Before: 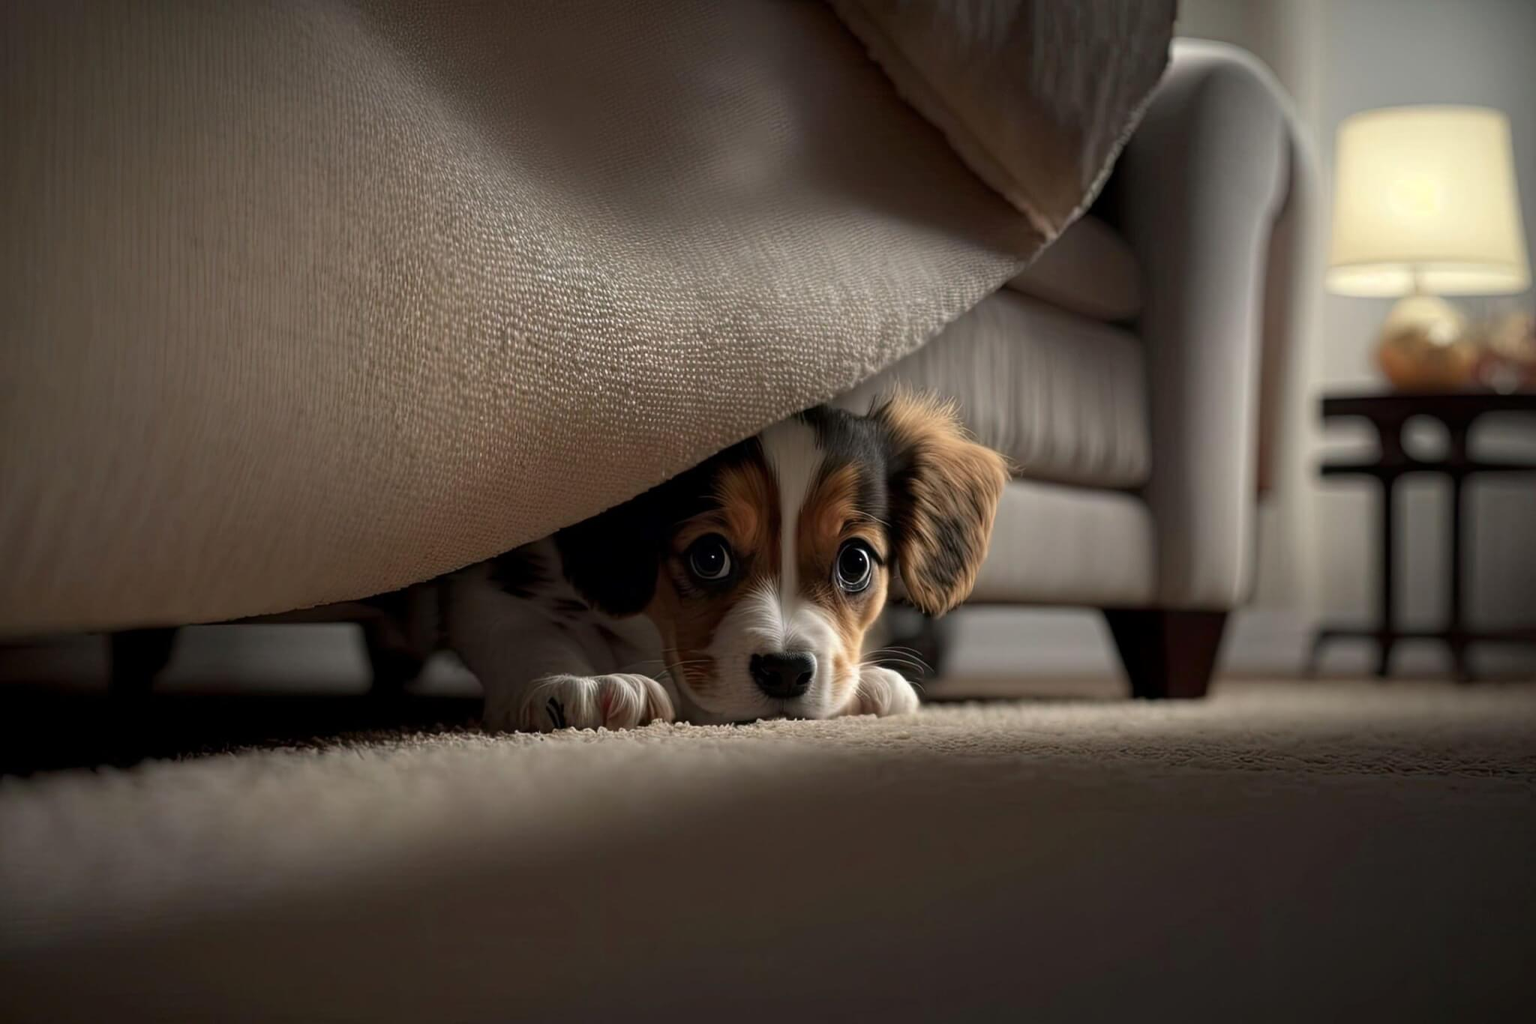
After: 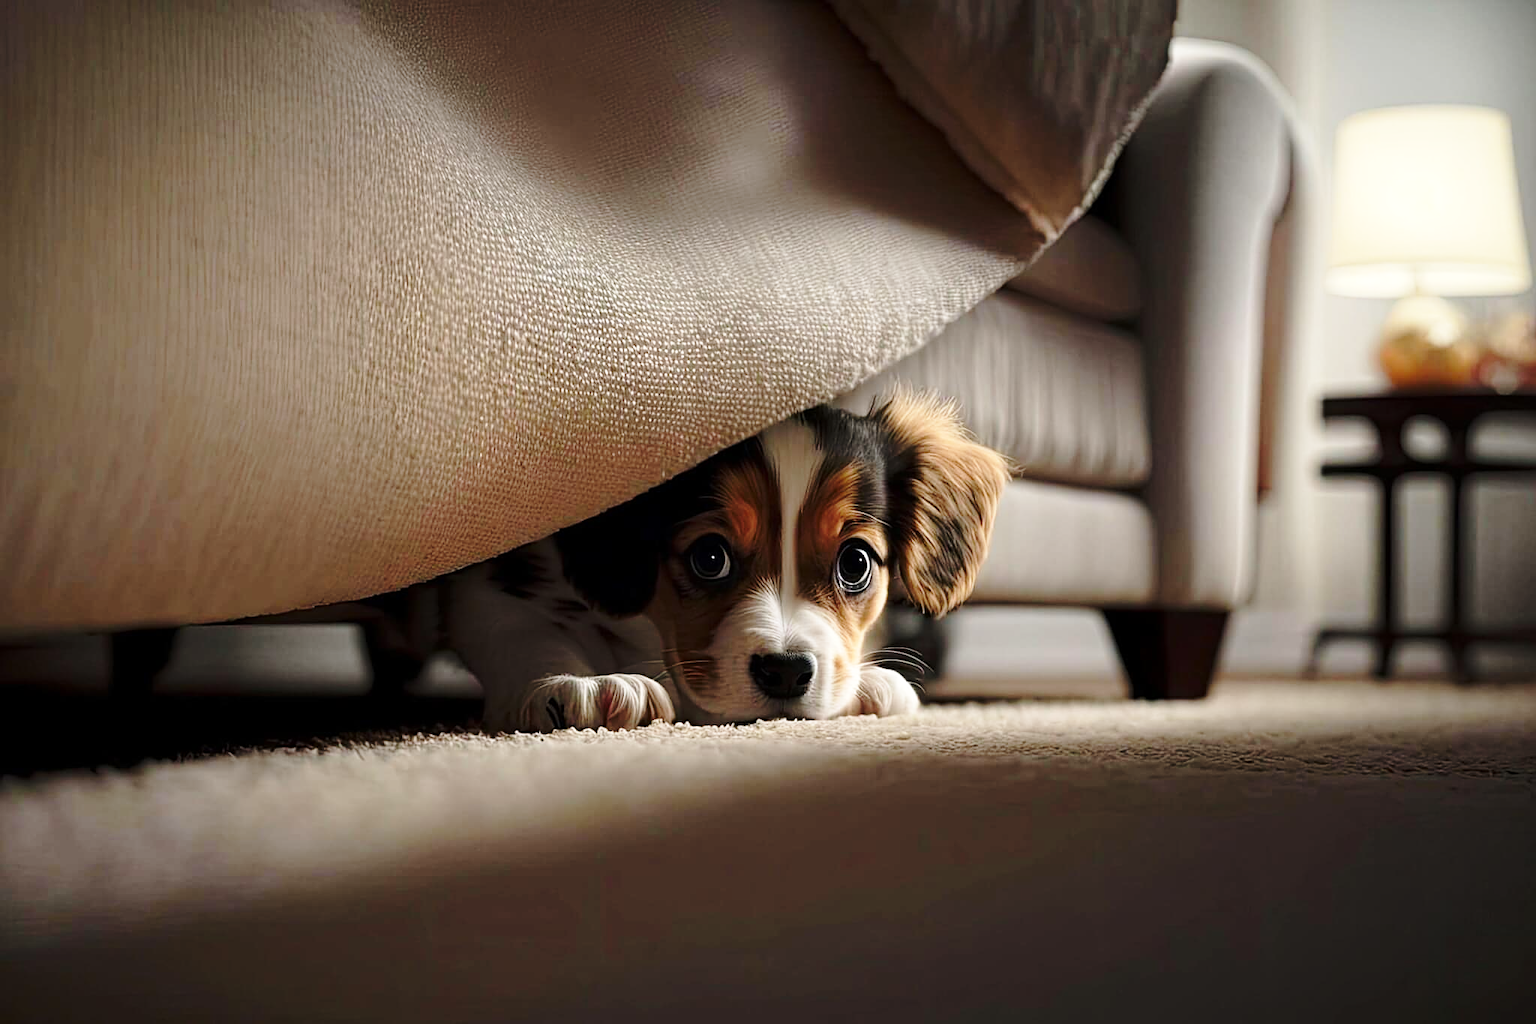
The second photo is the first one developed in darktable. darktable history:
base curve: curves: ch0 [(0, 0) (0.032, 0.037) (0.105, 0.228) (0.435, 0.76) (0.856, 0.983) (1, 1)], preserve colors none
sharpen: on, module defaults
